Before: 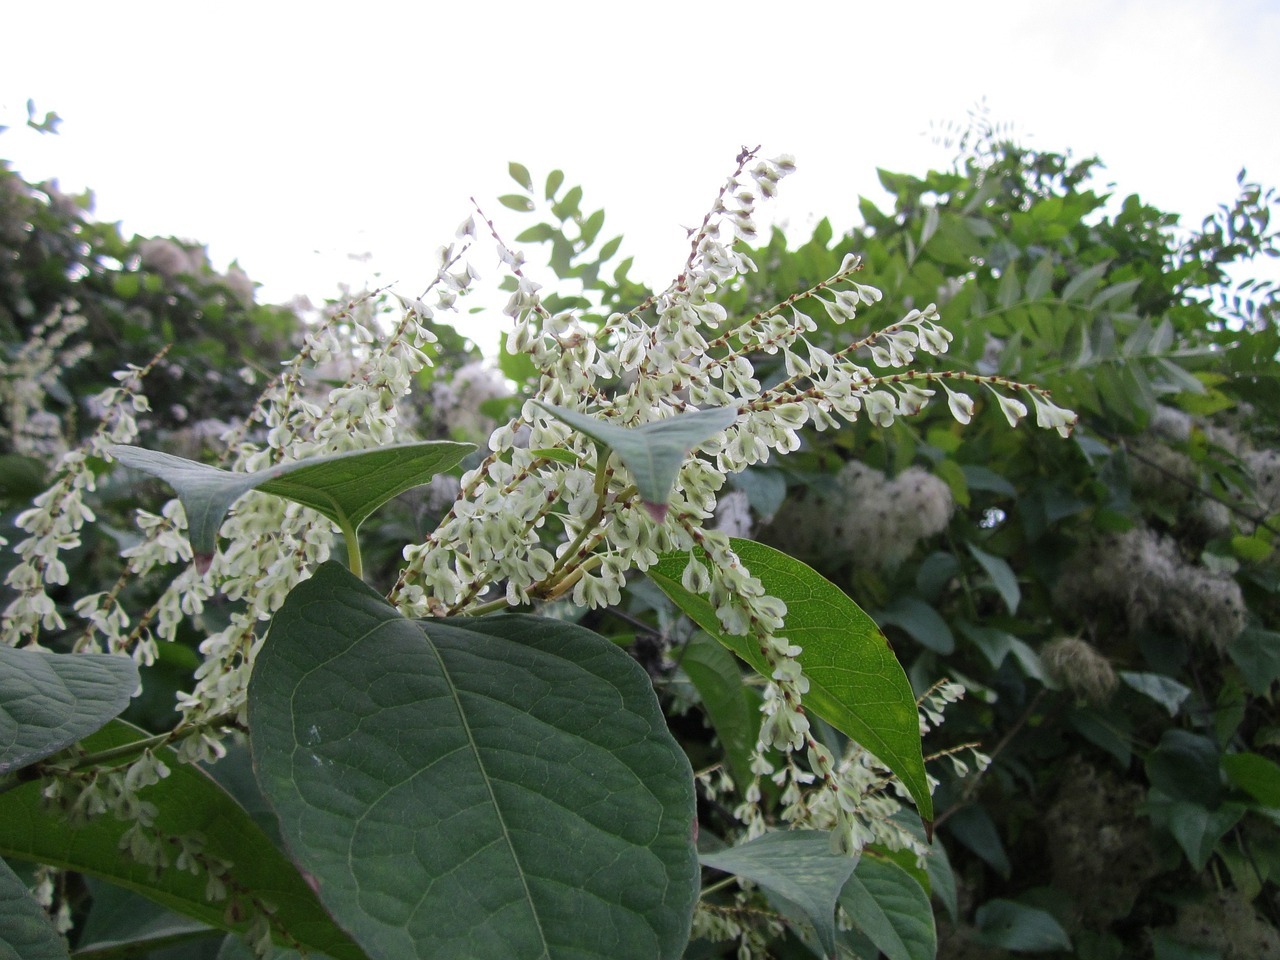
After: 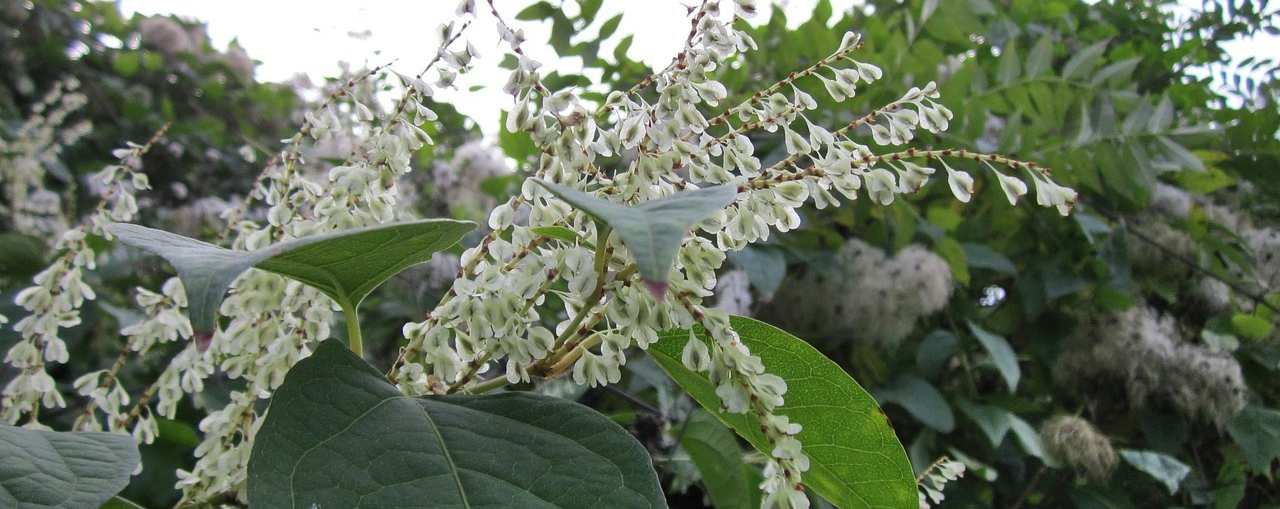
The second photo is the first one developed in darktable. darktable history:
crop and rotate: top 23.143%, bottom 23.787%
shadows and highlights: low approximation 0.01, soften with gaussian
